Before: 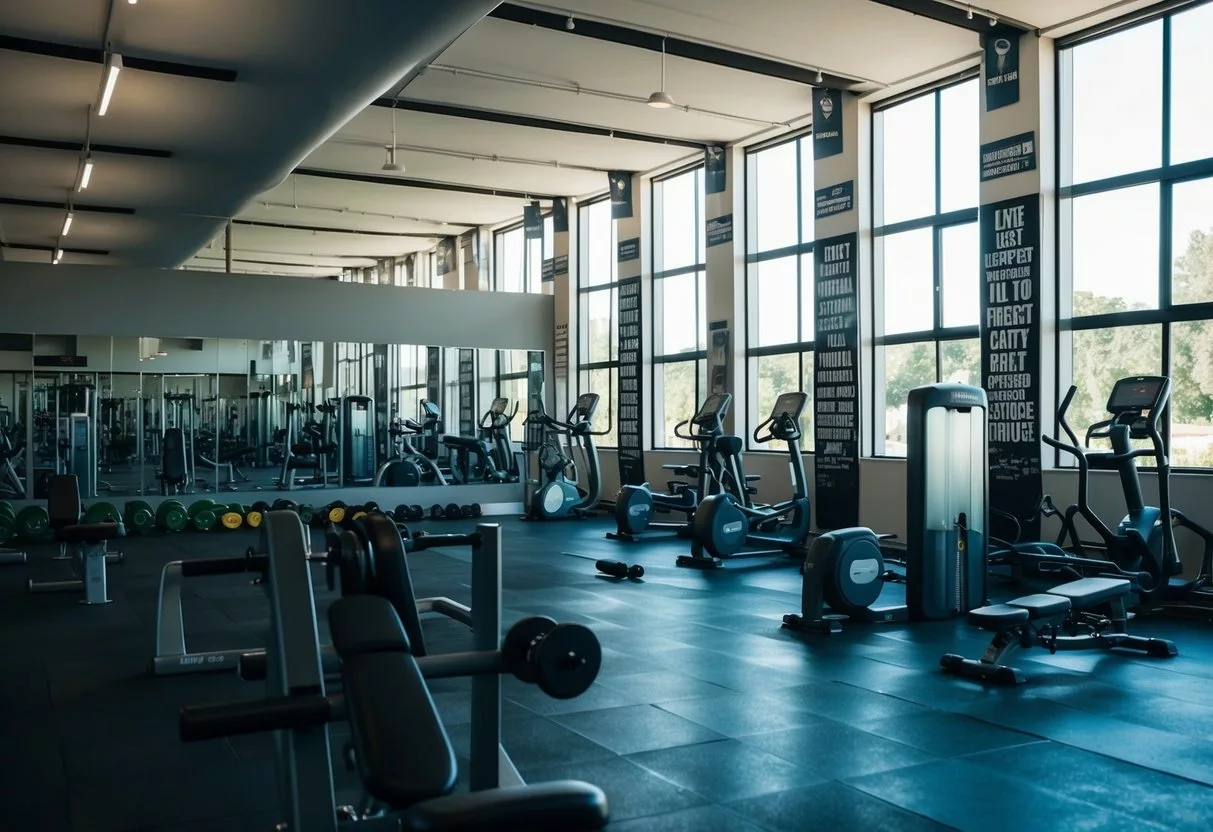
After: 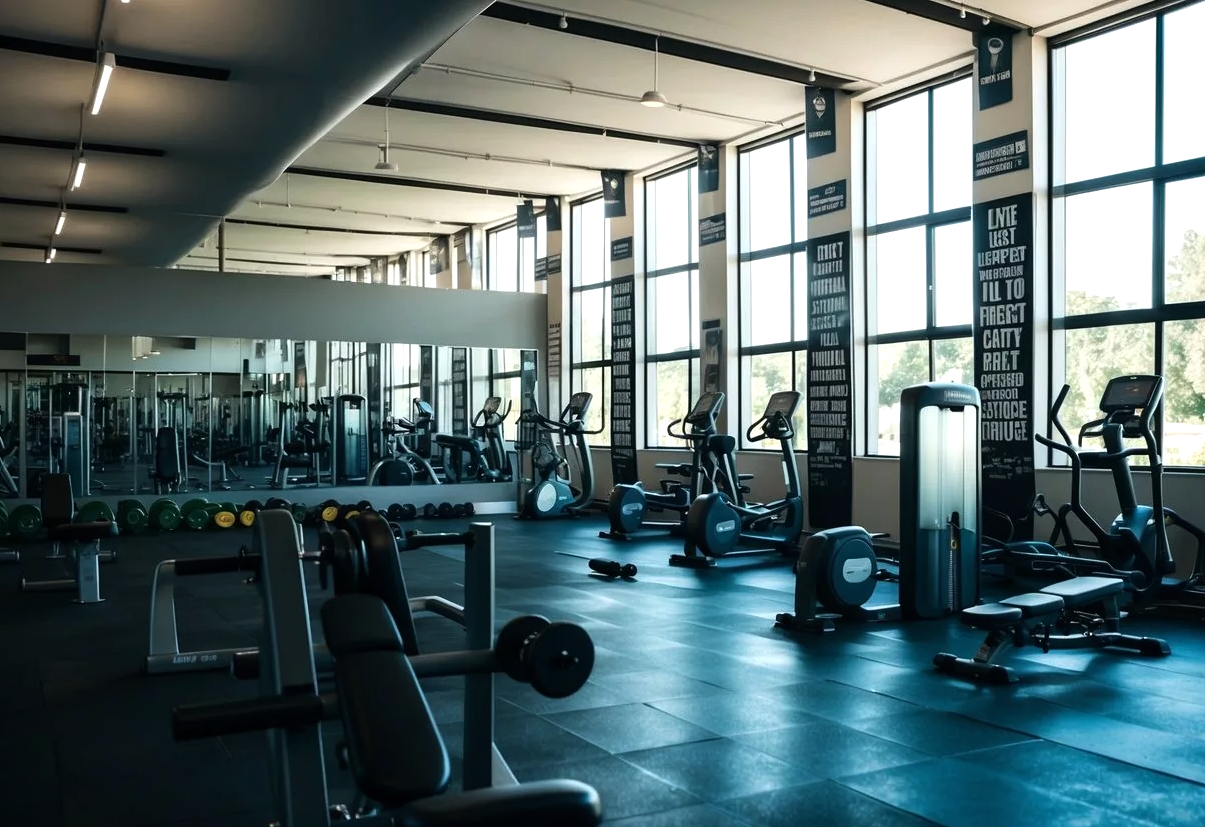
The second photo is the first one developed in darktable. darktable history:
tone equalizer: -8 EV -0.417 EV, -7 EV -0.389 EV, -6 EV -0.333 EV, -5 EV -0.222 EV, -3 EV 0.222 EV, -2 EV 0.333 EV, -1 EV 0.389 EV, +0 EV 0.417 EV, edges refinement/feathering 500, mask exposure compensation -1.57 EV, preserve details no
white balance: red 1, blue 1
crop and rotate: left 0.614%, top 0.179%, bottom 0.309%
